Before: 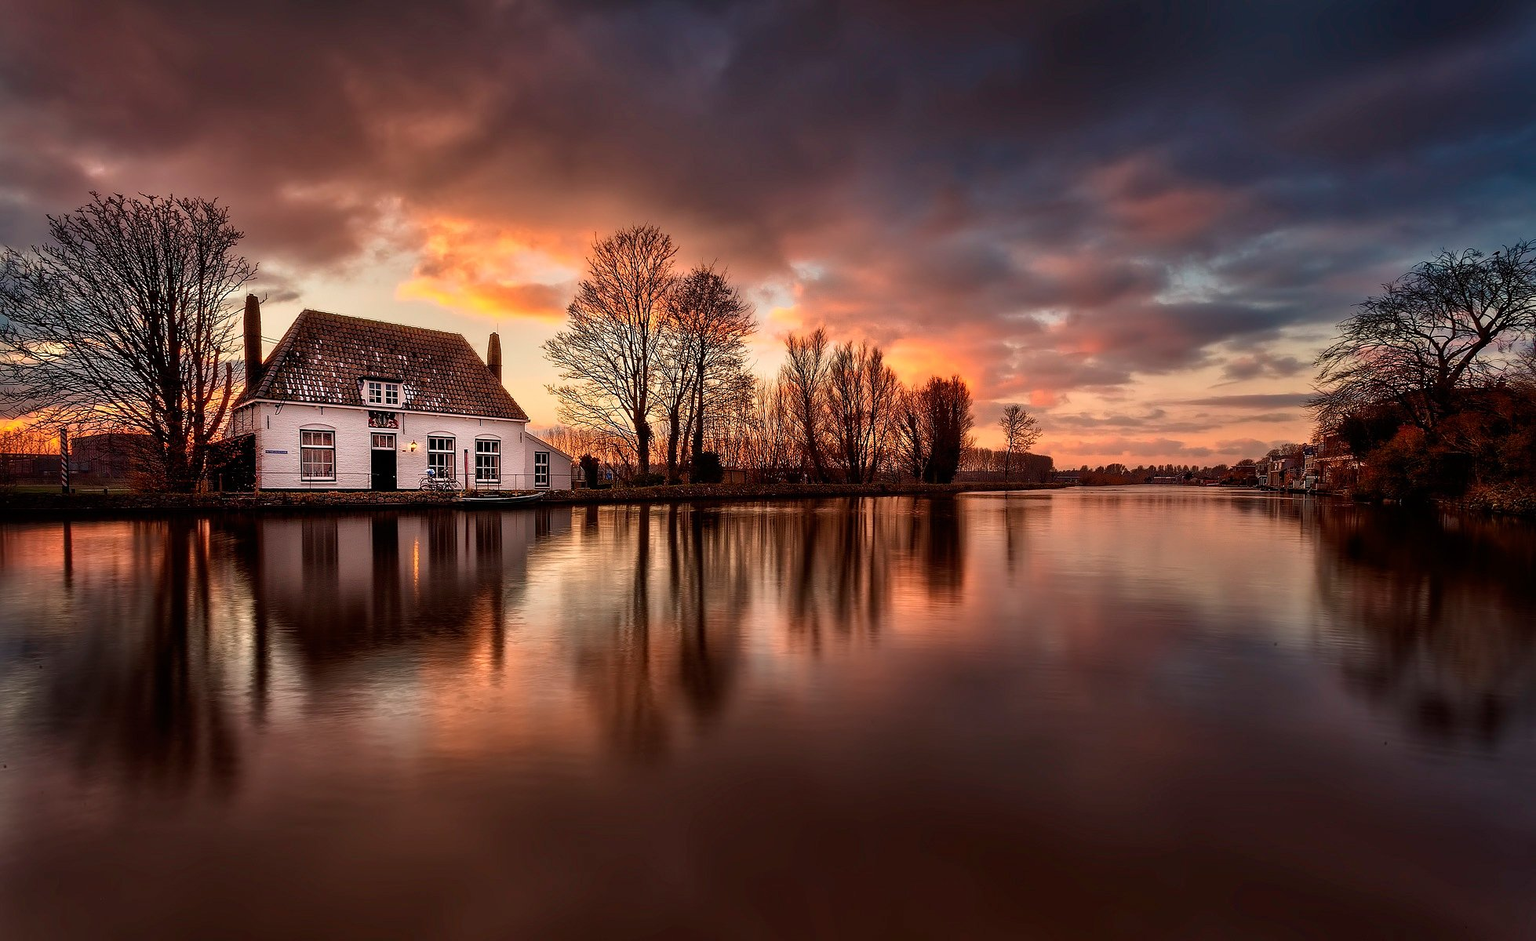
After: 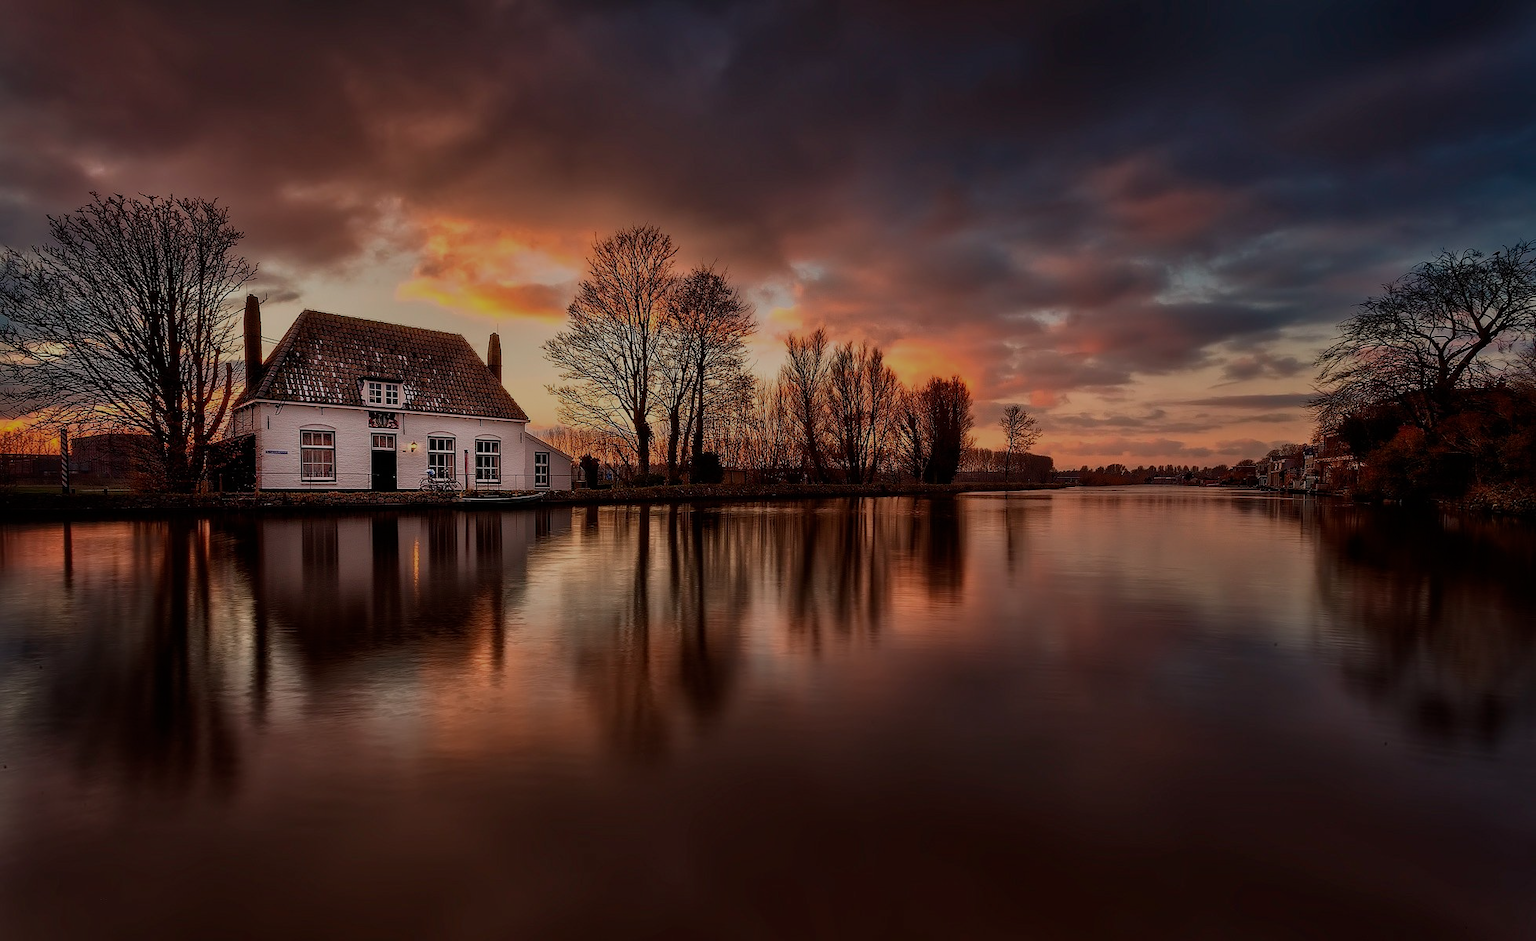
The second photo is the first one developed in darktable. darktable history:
exposure: exposure -0.971 EV, compensate exposure bias true, compensate highlight preservation false
